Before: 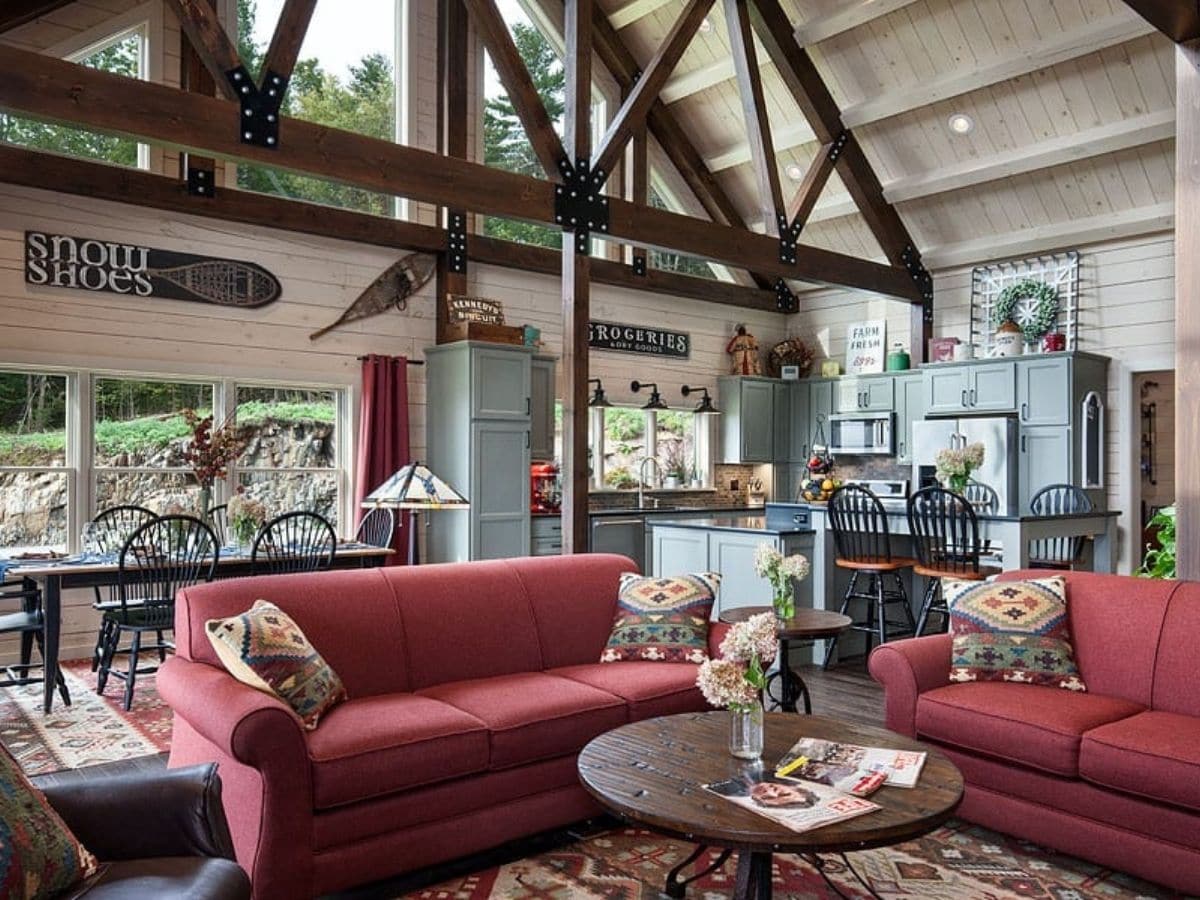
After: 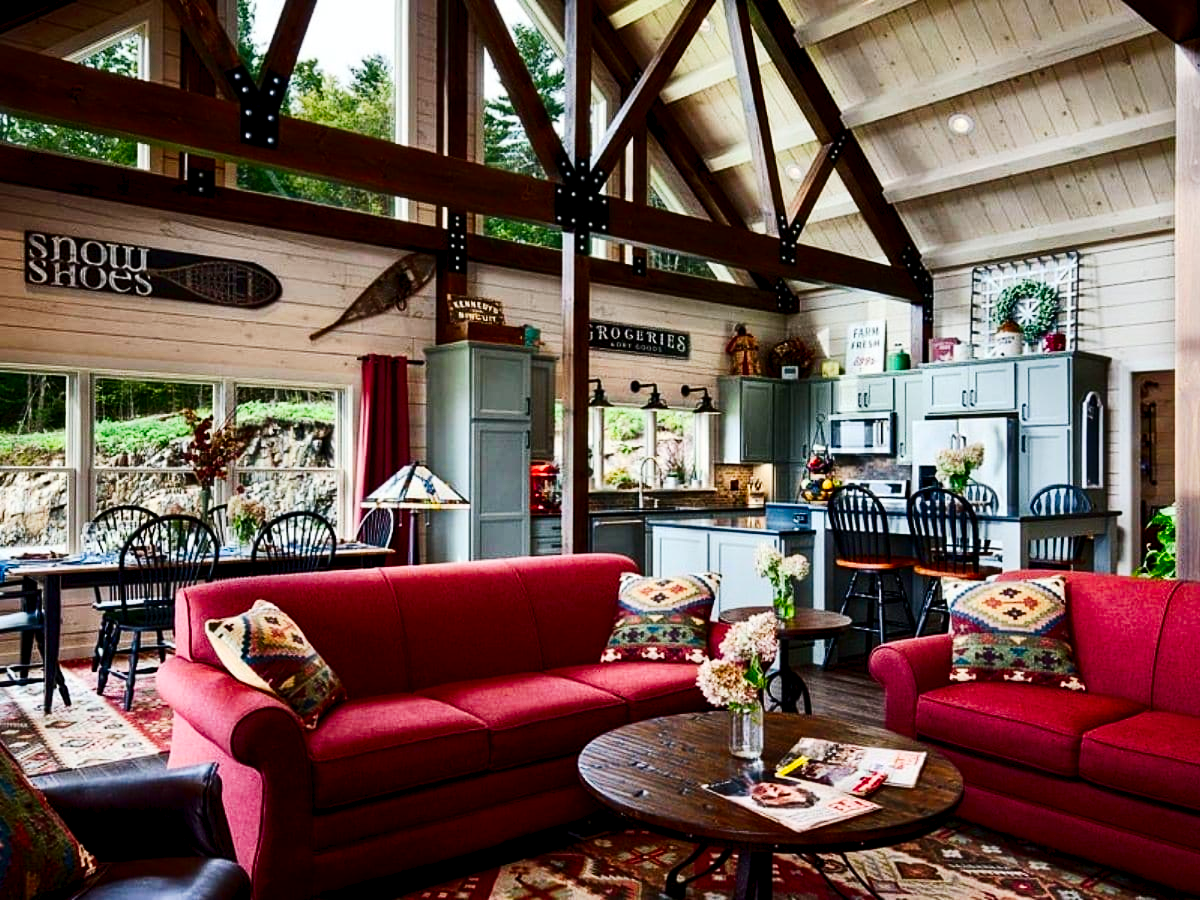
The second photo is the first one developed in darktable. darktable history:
exposure: black level correction 0.01, exposure 0.011 EV, compensate exposure bias true, compensate highlight preservation false
contrast brightness saturation: contrast 0.206, brightness -0.109, saturation 0.21
color balance rgb: shadows lift › chroma 0.798%, shadows lift › hue 113.46°, power › hue 61.08°, perceptual saturation grading › global saturation 19.531%
tone curve: curves: ch0 [(0, 0) (0.003, 0.014) (0.011, 0.019) (0.025, 0.026) (0.044, 0.037) (0.069, 0.053) (0.1, 0.083) (0.136, 0.121) (0.177, 0.163) (0.224, 0.22) (0.277, 0.281) (0.335, 0.354) (0.399, 0.436) (0.468, 0.526) (0.543, 0.612) (0.623, 0.706) (0.709, 0.79) (0.801, 0.858) (0.898, 0.925) (1, 1)], preserve colors none
